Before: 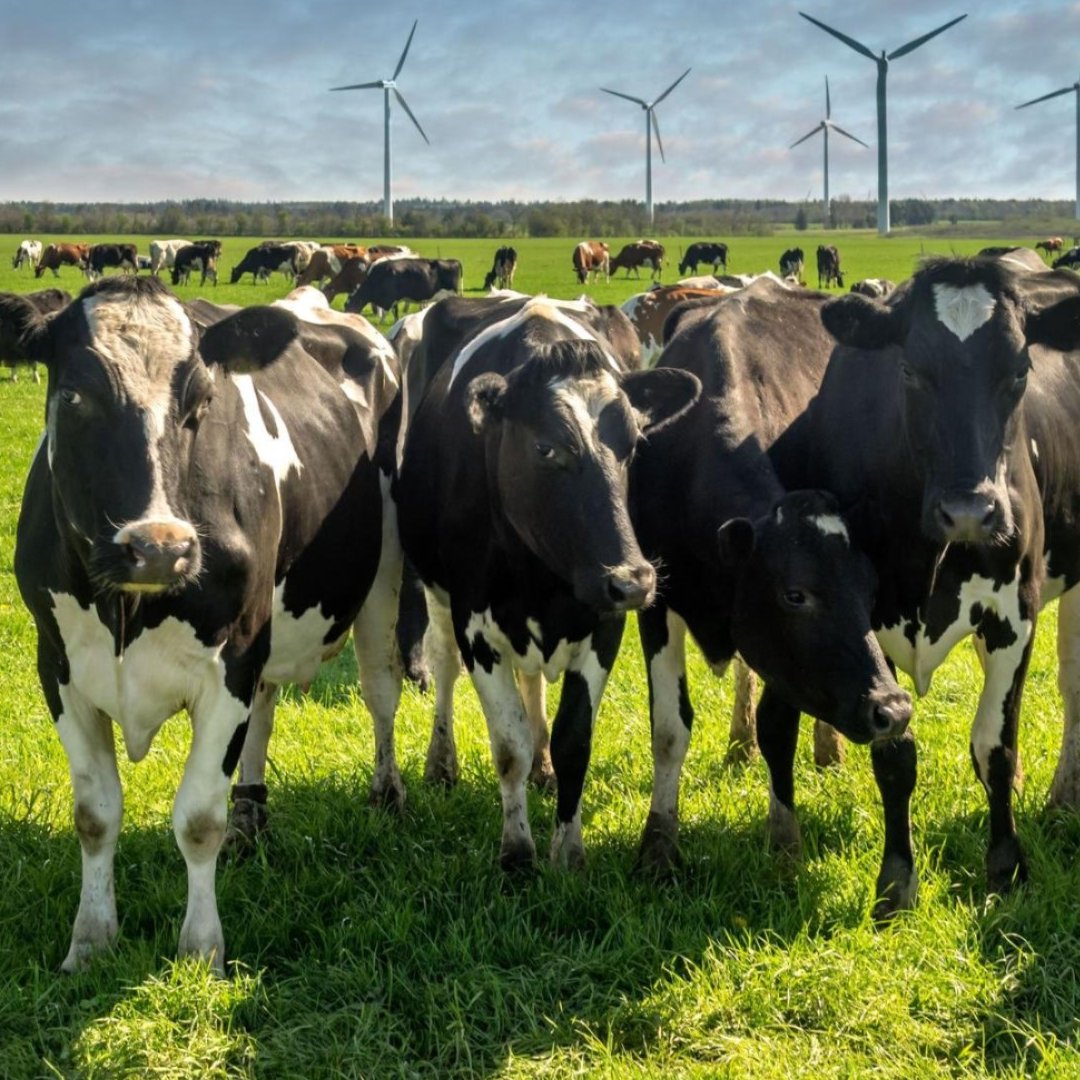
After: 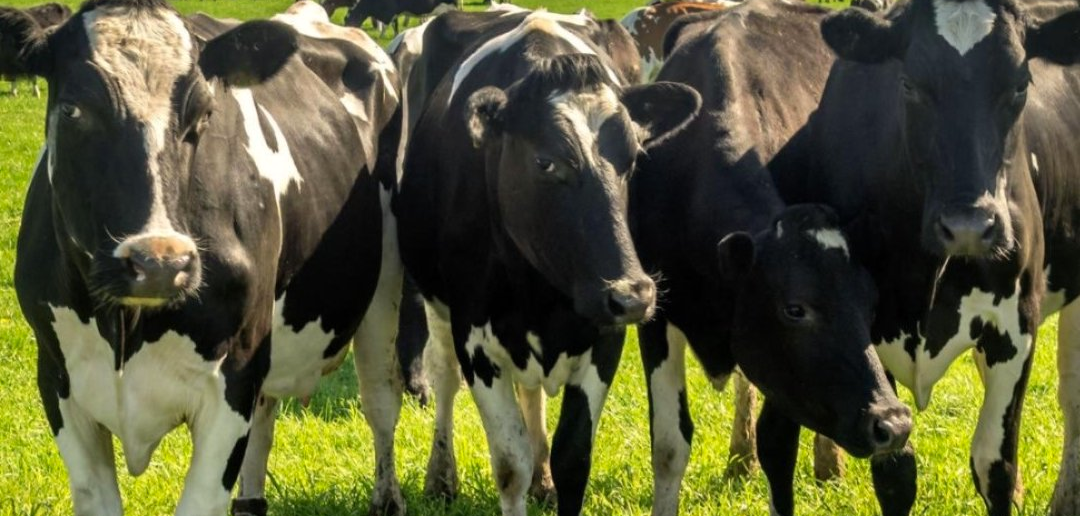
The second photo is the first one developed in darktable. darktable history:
color correction: highlights b* 2.9
crop and rotate: top 26.495%, bottom 25.662%
